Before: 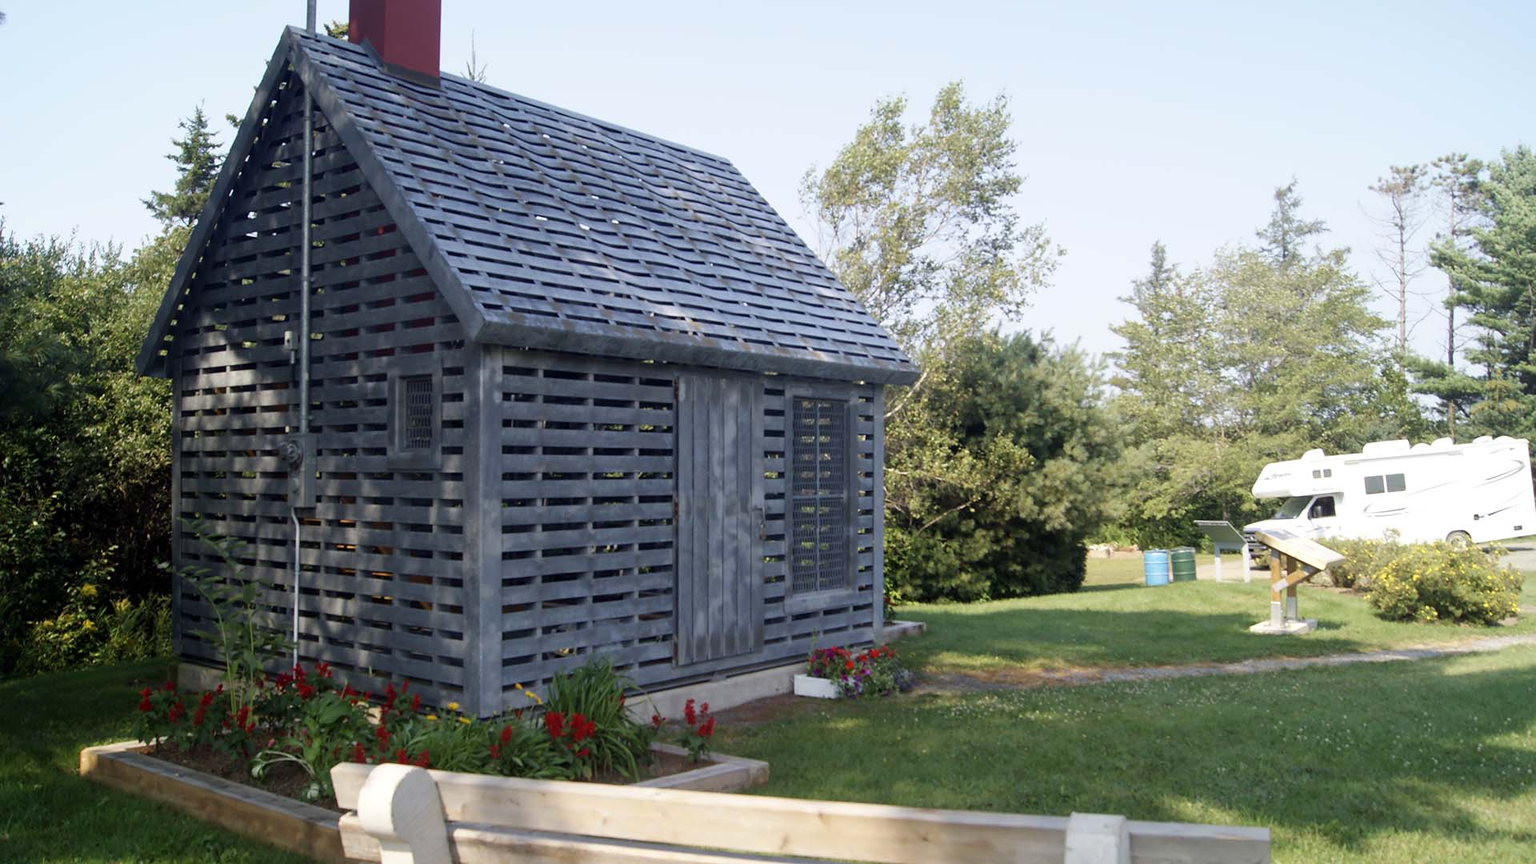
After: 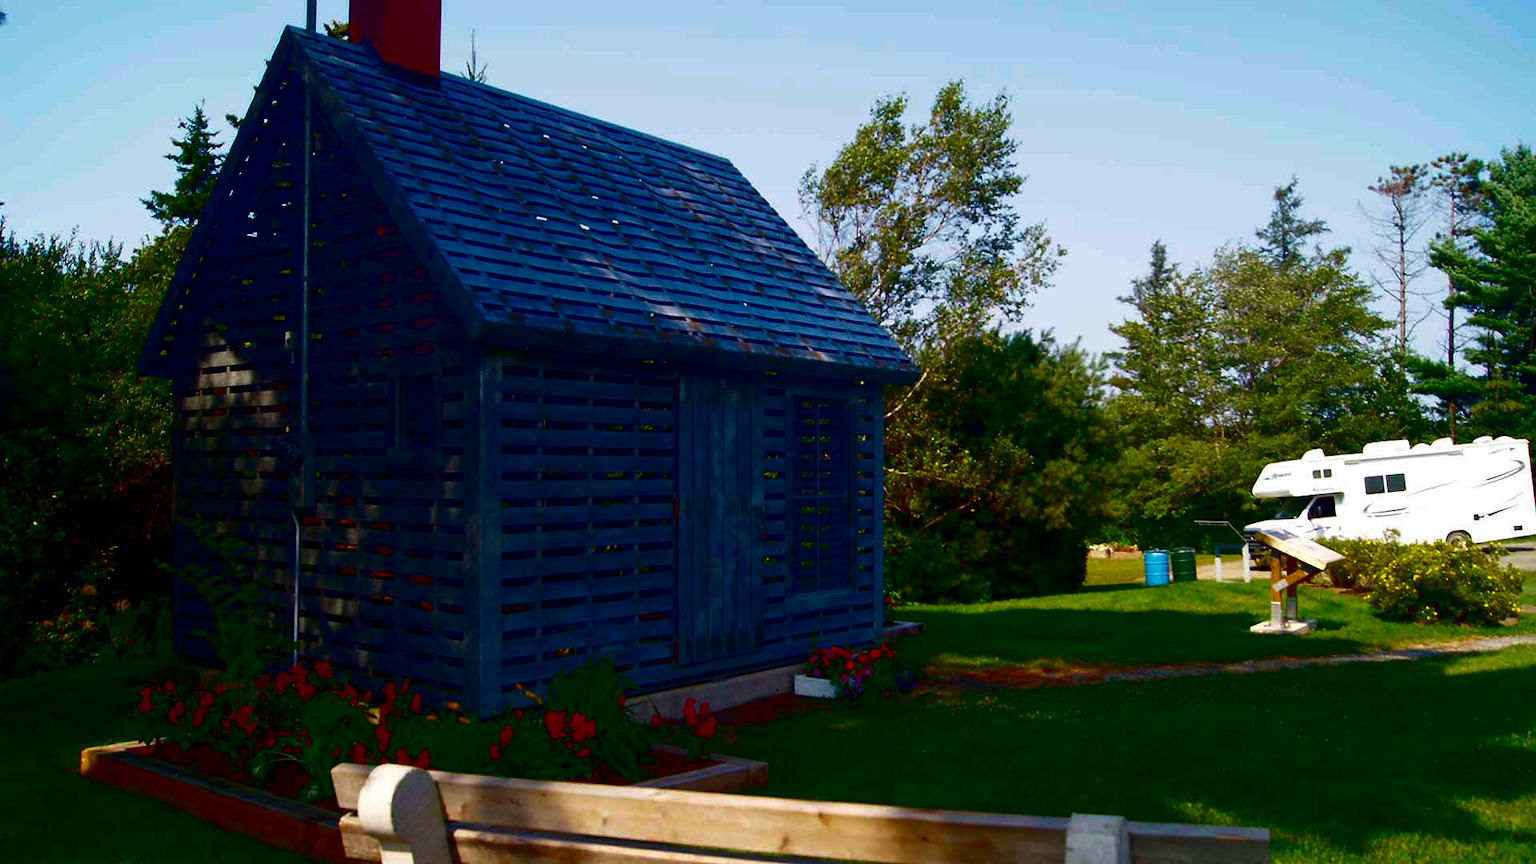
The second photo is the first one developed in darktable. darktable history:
contrast brightness saturation: brightness -0.996, saturation 1
velvia: strength 14.87%
